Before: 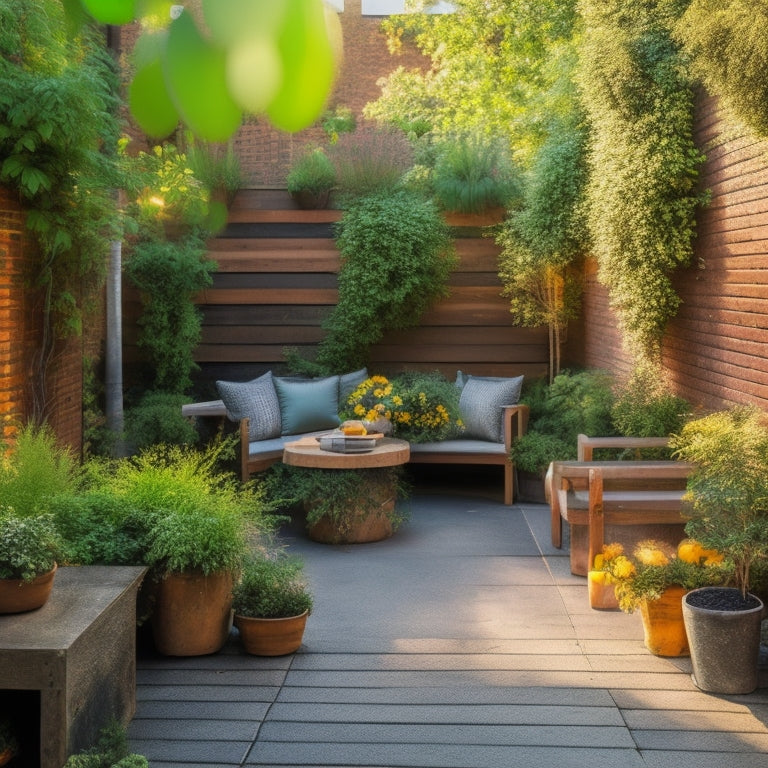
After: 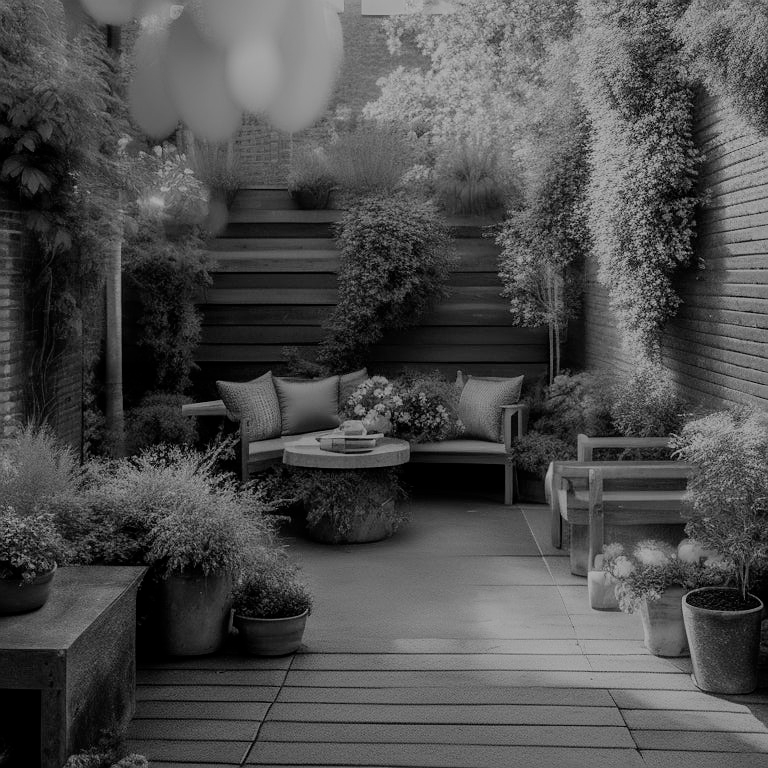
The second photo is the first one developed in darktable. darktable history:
sharpen: radius 1
white balance: red 1.004, blue 1.096
monochrome: on, module defaults
velvia: on, module defaults
filmic rgb: middle gray luminance 30%, black relative exposure -9 EV, white relative exposure 7 EV, threshold 6 EV, target black luminance 0%, hardness 2.94, latitude 2.04%, contrast 0.963, highlights saturation mix 5%, shadows ↔ highlights balance 12.16%, add noise in highlights 0, preserve chrominance no, color science v3 (2019), use custom middle-gray values true, iterations of high-quality reconstruction 0, contrast in highlights soft, enable highlight reconstruction true
